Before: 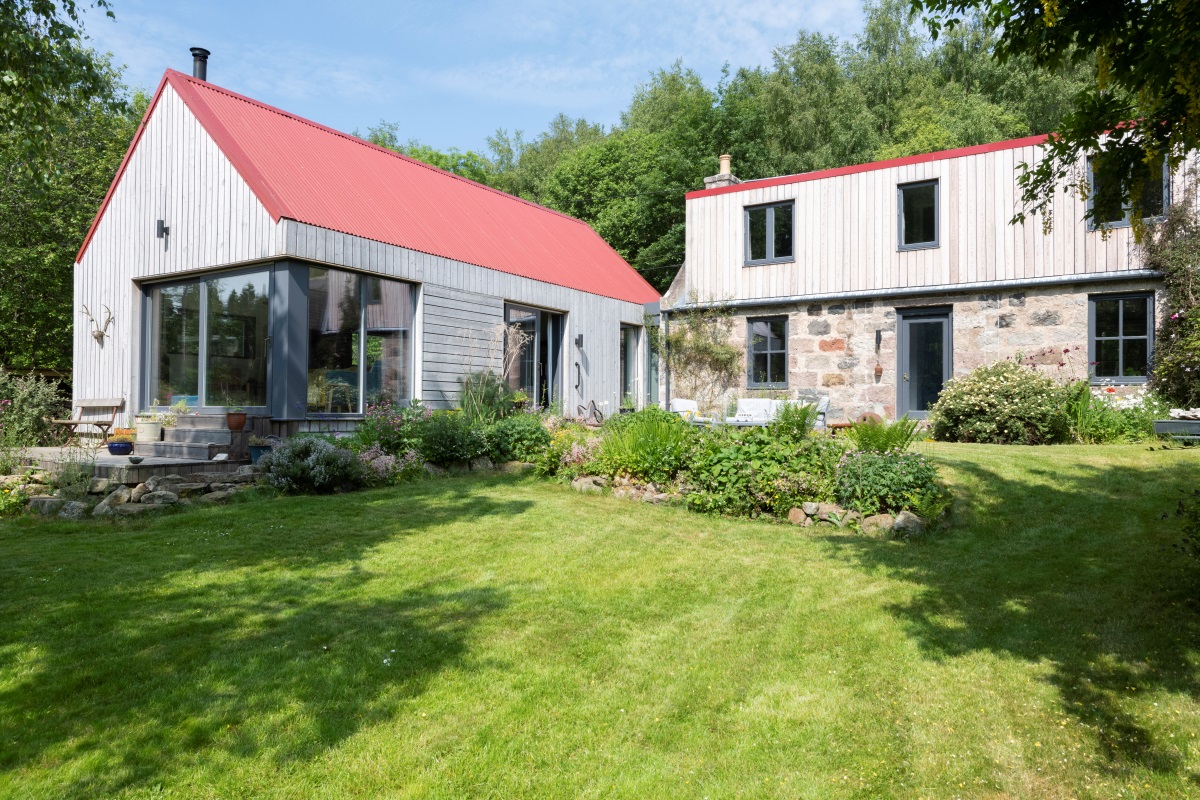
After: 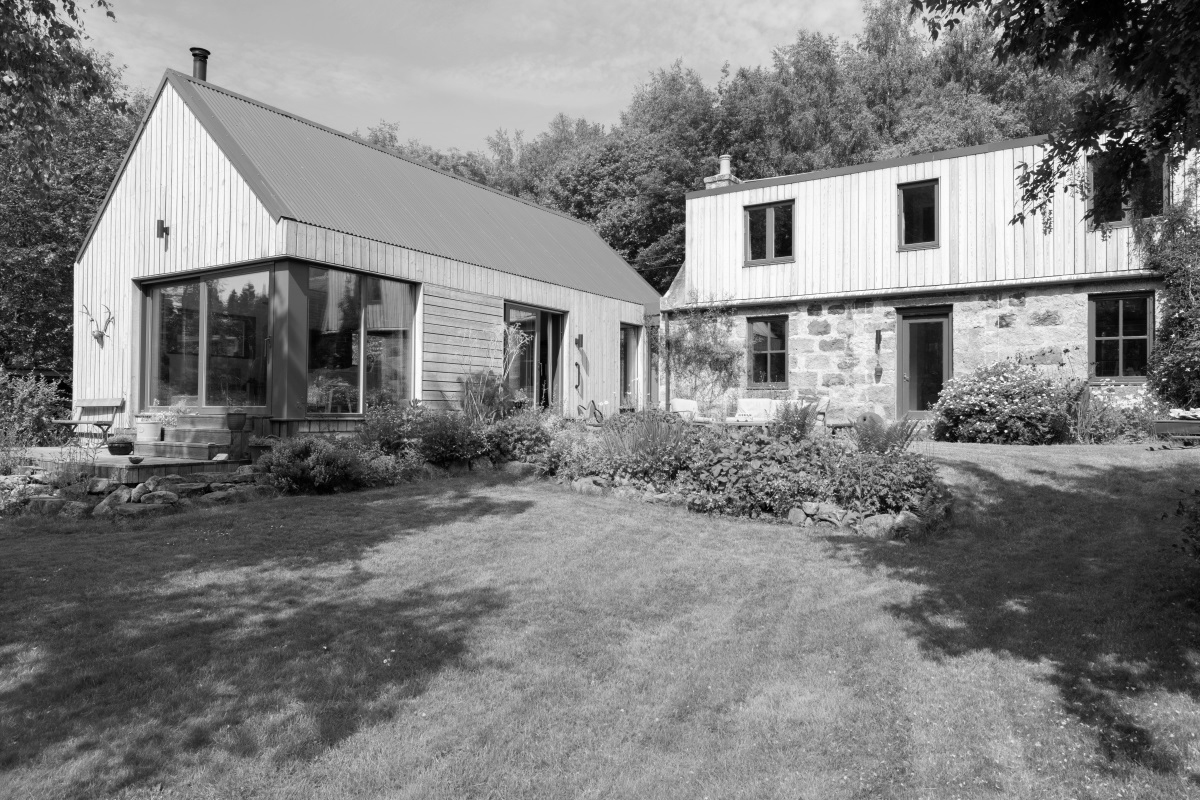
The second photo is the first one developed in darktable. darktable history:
color balance rgb: perceptual saturation grading › global saturation 20%, global vibrance 20%
monochrome: size 1
